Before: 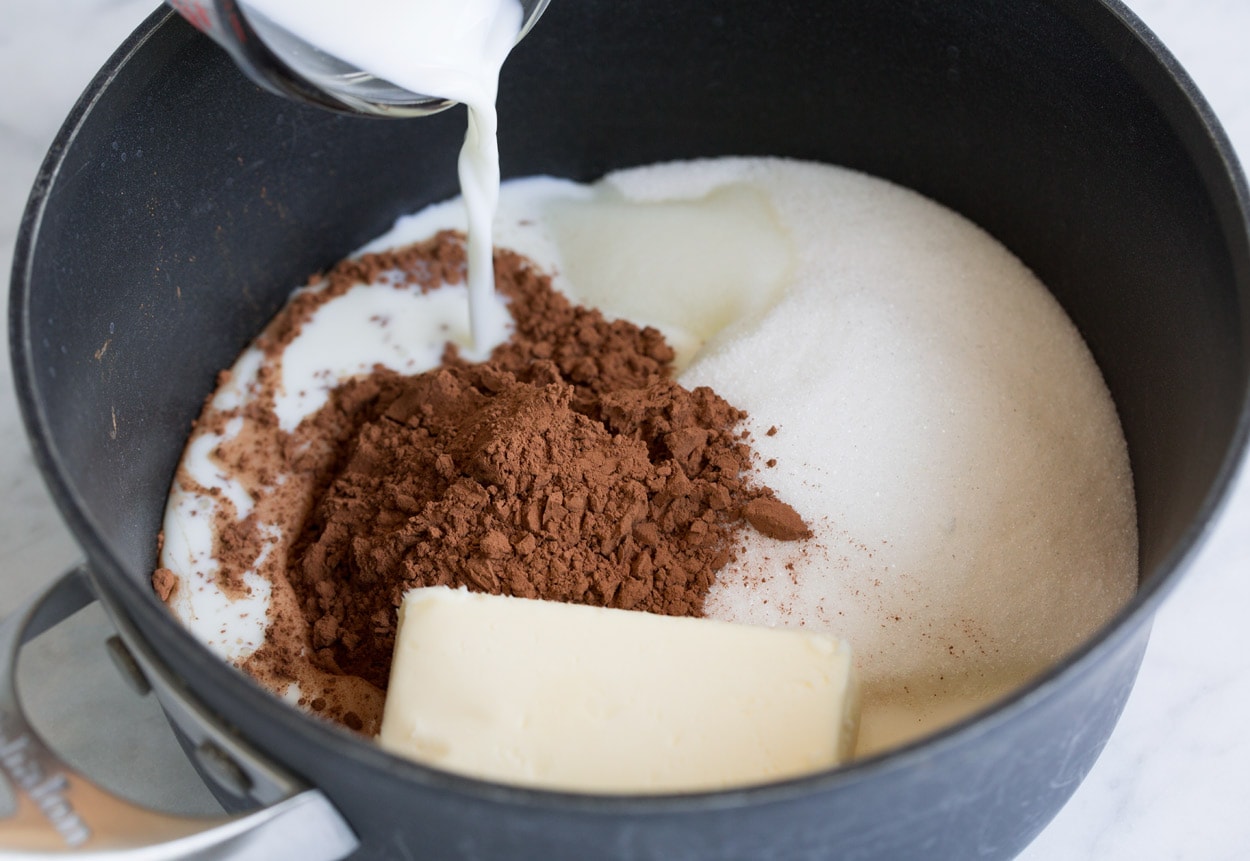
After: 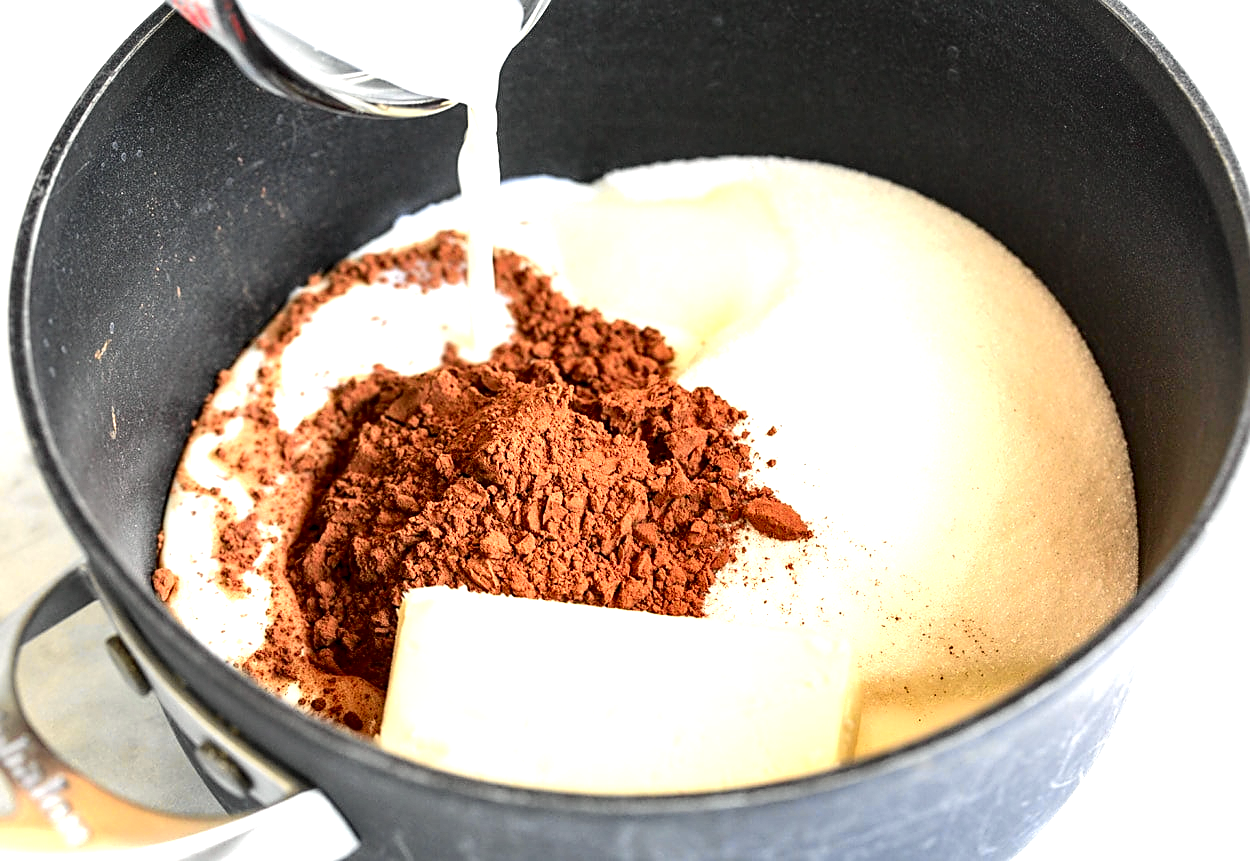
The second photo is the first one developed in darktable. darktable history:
shadows and highlights: shadows 37.27, highlights -28.18, soften with gaussian
local contrast: detail 135%, midtone range 0.75
sharpen: on, module defaults
contrast brightness saturation: saturation 0.18
exposure: black level correction 0, exposure 1.35 EV, compensate exposure bias true, compensate highlight preservation false
color balance: on, module defaults
white balance: red 1.045, blue 0.932
tone curve: curves: ch0 [(0, 0) (0.037, 0.025) (0.131, 0.093) (0.275, 0.256) (0.476, 0.517) (0.607, 0.667) (0.691, 0.745) (0.789, 0.836) (0.911, 0.925) (0.997, 0.995)]; ch1 [(0, 0) (0.301, 0.3) (0.444, 0.45) (0.493, 0.495) (0.507, 0.503) (0.534, 0.533) (0.582, 0.58) (0.658, 0.693) (0.746, 0.77) (1, 1)]; ch2 [(0, 0) (0.246, 0.233) (0.36, 0.352) (0.415, 0.418) (0.476, 0.492) (0.502, 0.504) (0.525, 0.518) (0.539, 0.544) (0.586, 0.602) (0.634, 0.651) (0.706, 0.727) (0.853, 0.852) (1, 0.951)], color space Lab, independent channels, preserve colors none
